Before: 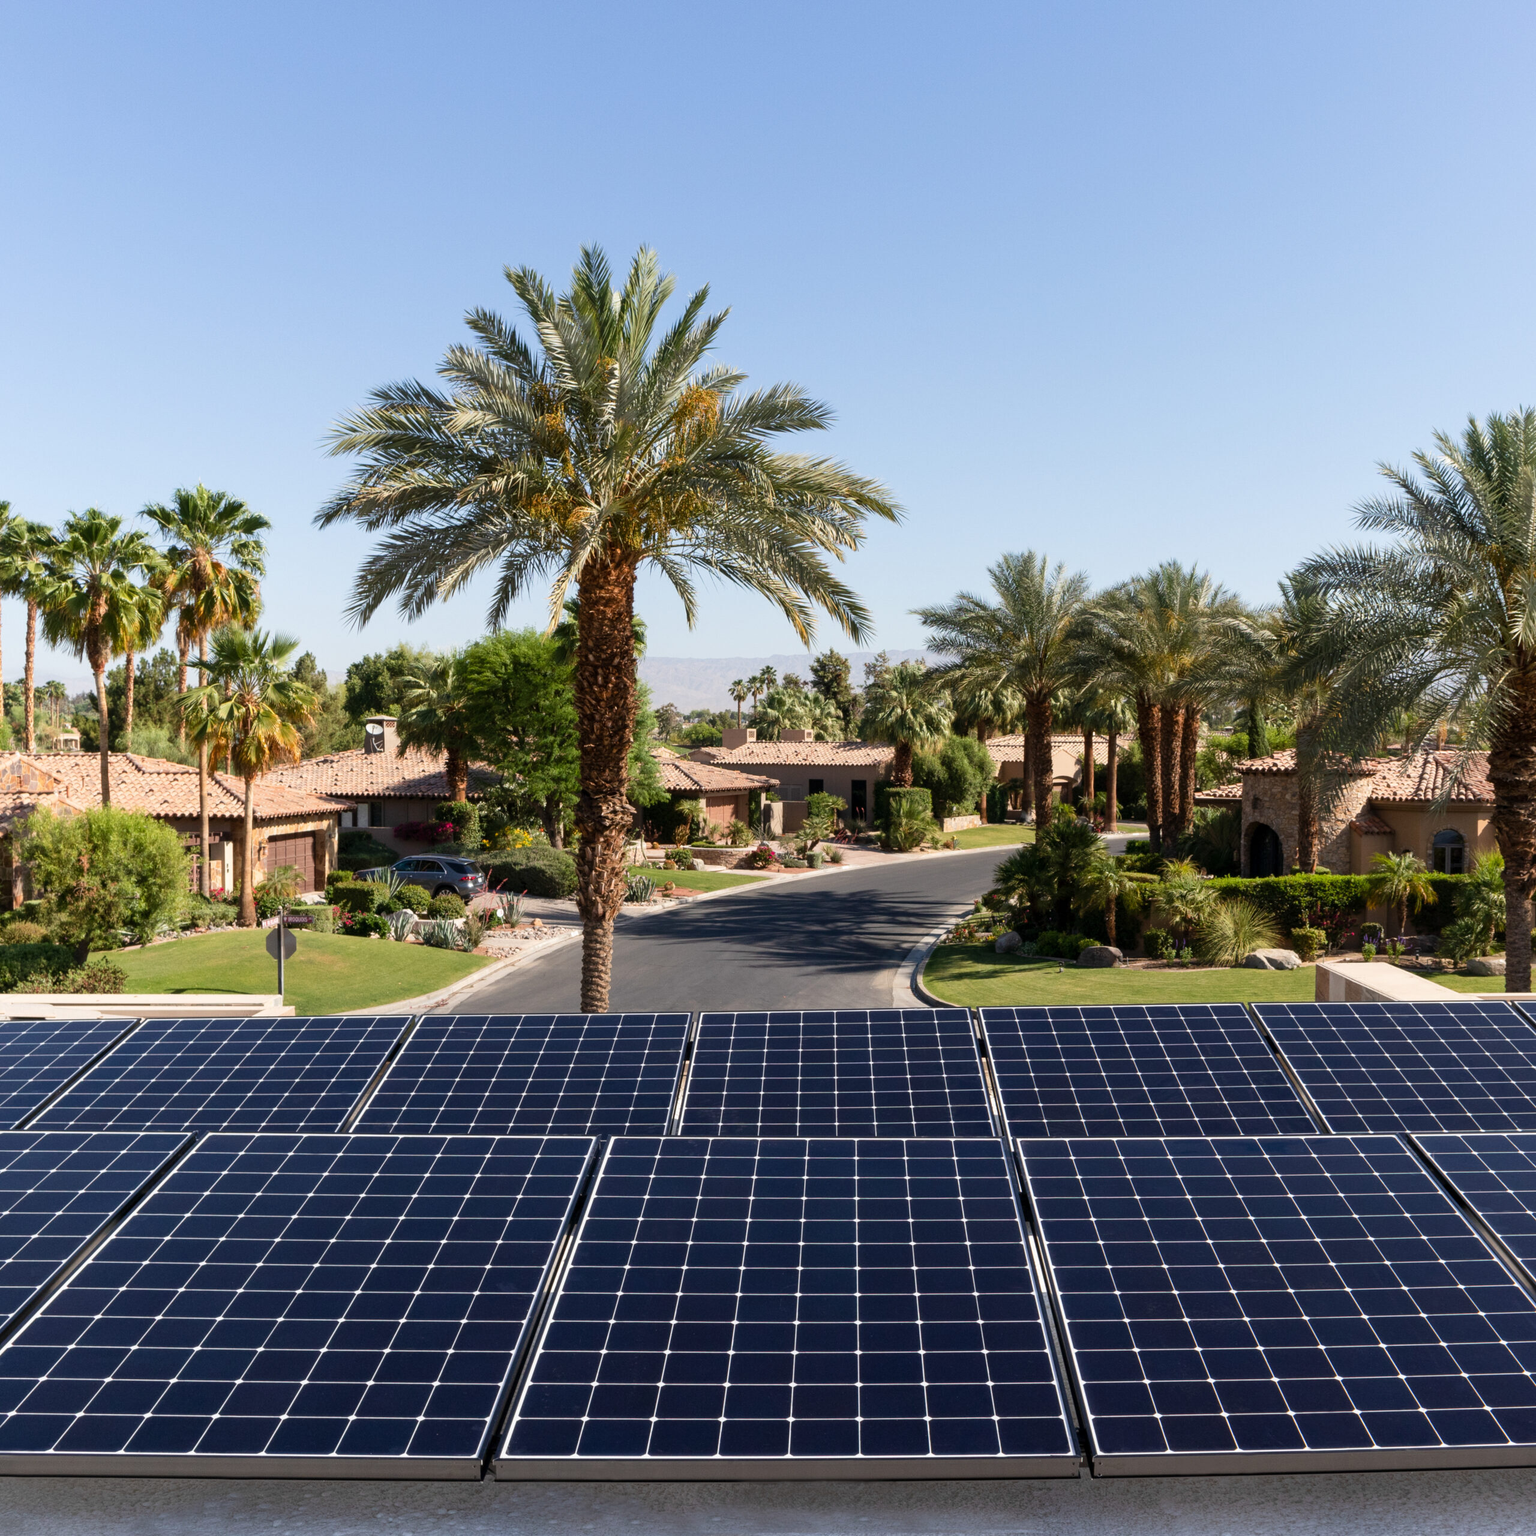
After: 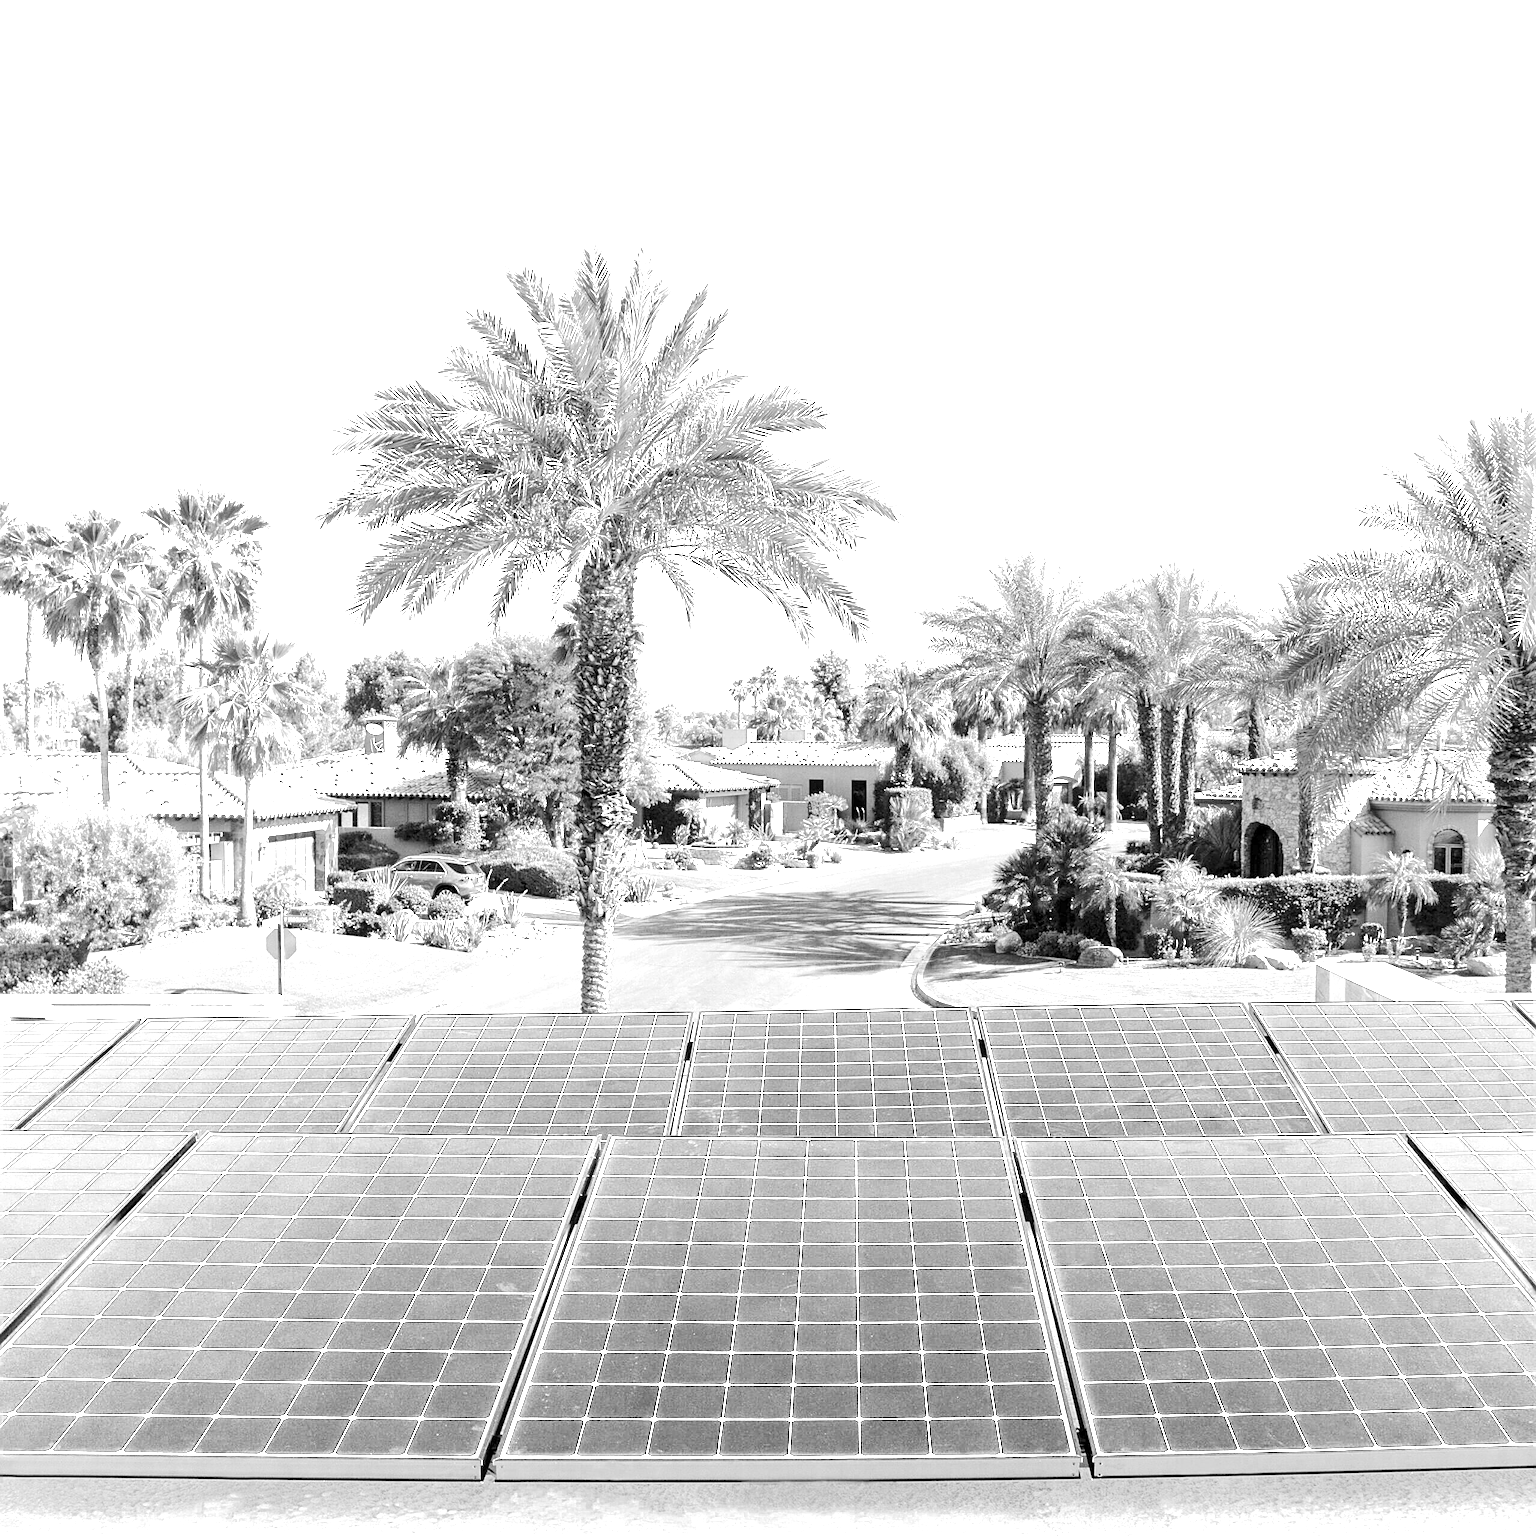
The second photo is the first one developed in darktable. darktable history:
exposure: exposure 2.269 EV, compensate exposure bias true, compensate highlight preservation false
sharpen: on, module defaults
tone equalizer: -7 EV 0.151 EV, -6 EV 0.59 EV, -5 EV 1.18 EV, -4 EV 1.29 EV, -3 EV 1.16 EV, -2 EV 0.6 EV, -1 EV 0.164 EV, edges refinement/feathering 500, mask exposure compensation -1.57 EV, preserve details no
color balance rgb: highlights gain › chroma 2.044%, highlights gain › hue 66.35°, perceptual saturation grading › global saturation 8.749%
color zones: curves: ch0 [(0, 0.613) (0.01, 0.613) (0.245, 0.448) (0.498, 0.529) (0.642, 0.665) (0.879, 0.777) (0.99, 0.613)]; ch1 [(0, 0) (0.143, 0) (0.286, 0) (0.429, 0) (0.571, 0) (0.714, 0) (0.857, 0)]
